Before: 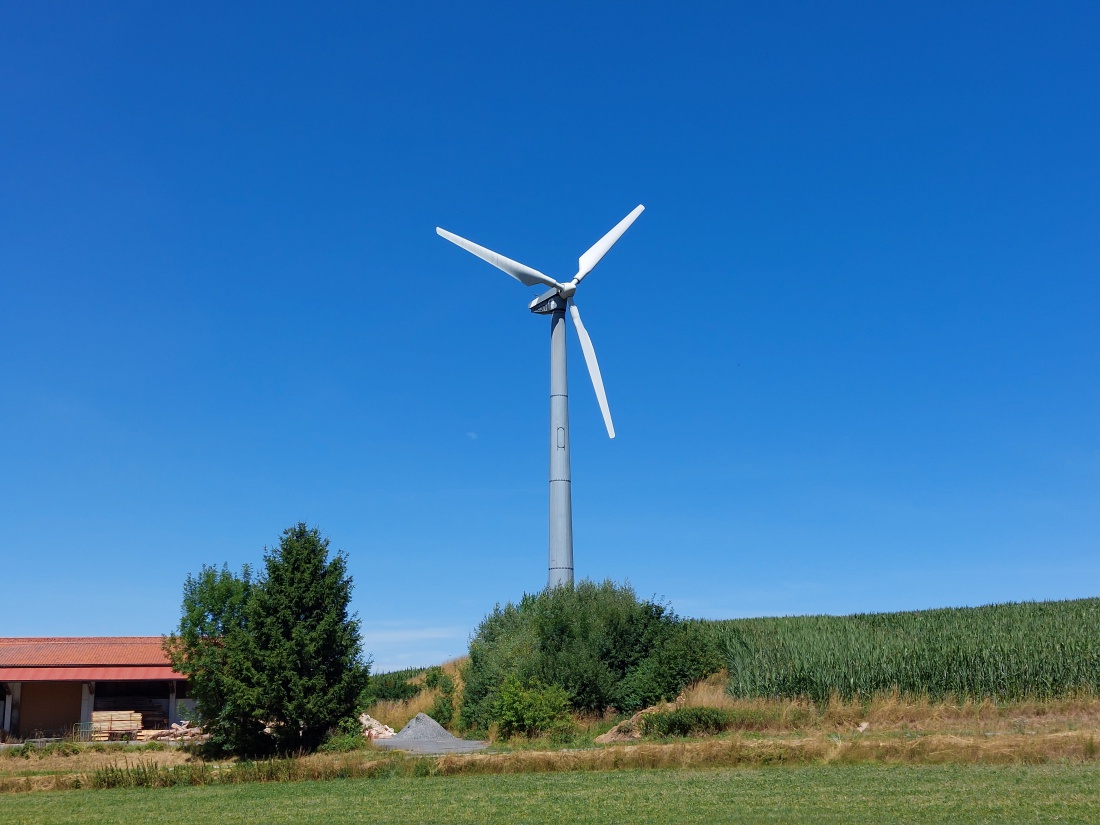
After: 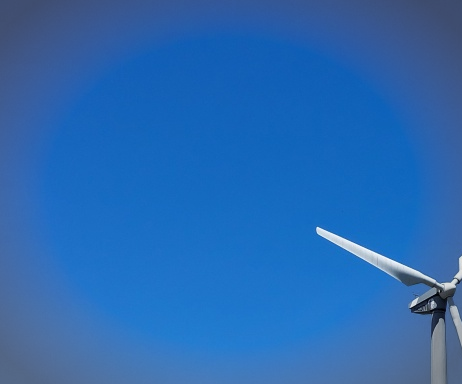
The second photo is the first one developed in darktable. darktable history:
crop and rotate: left 10.993%, top 0.091%, right 46.962%, bottom 53.322%
vignetting: automatic ratio true
